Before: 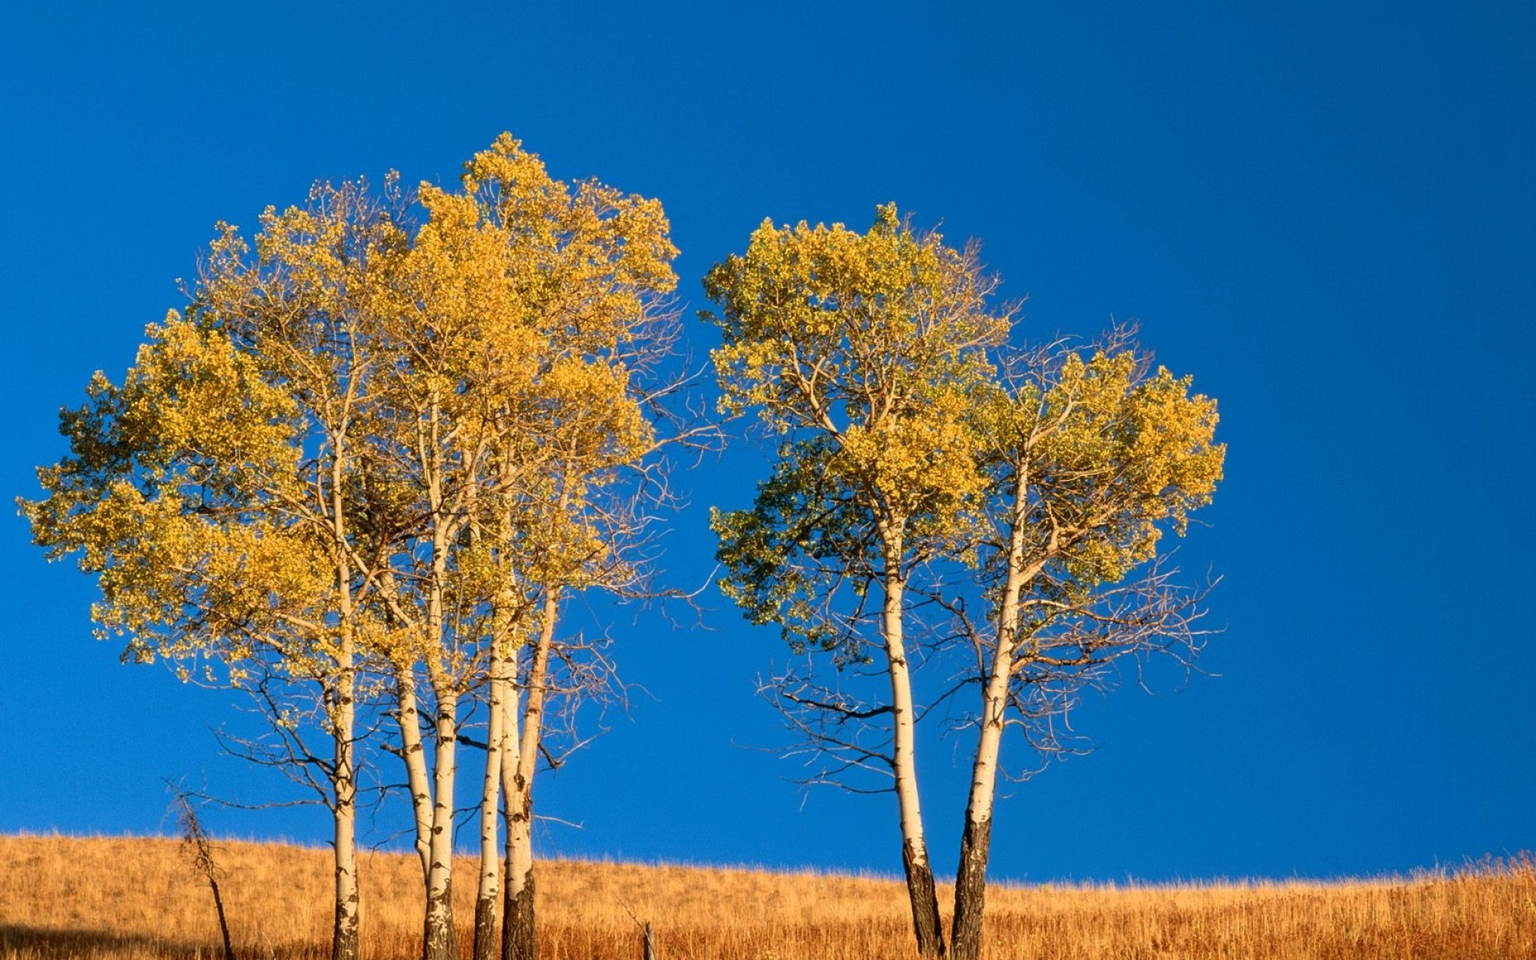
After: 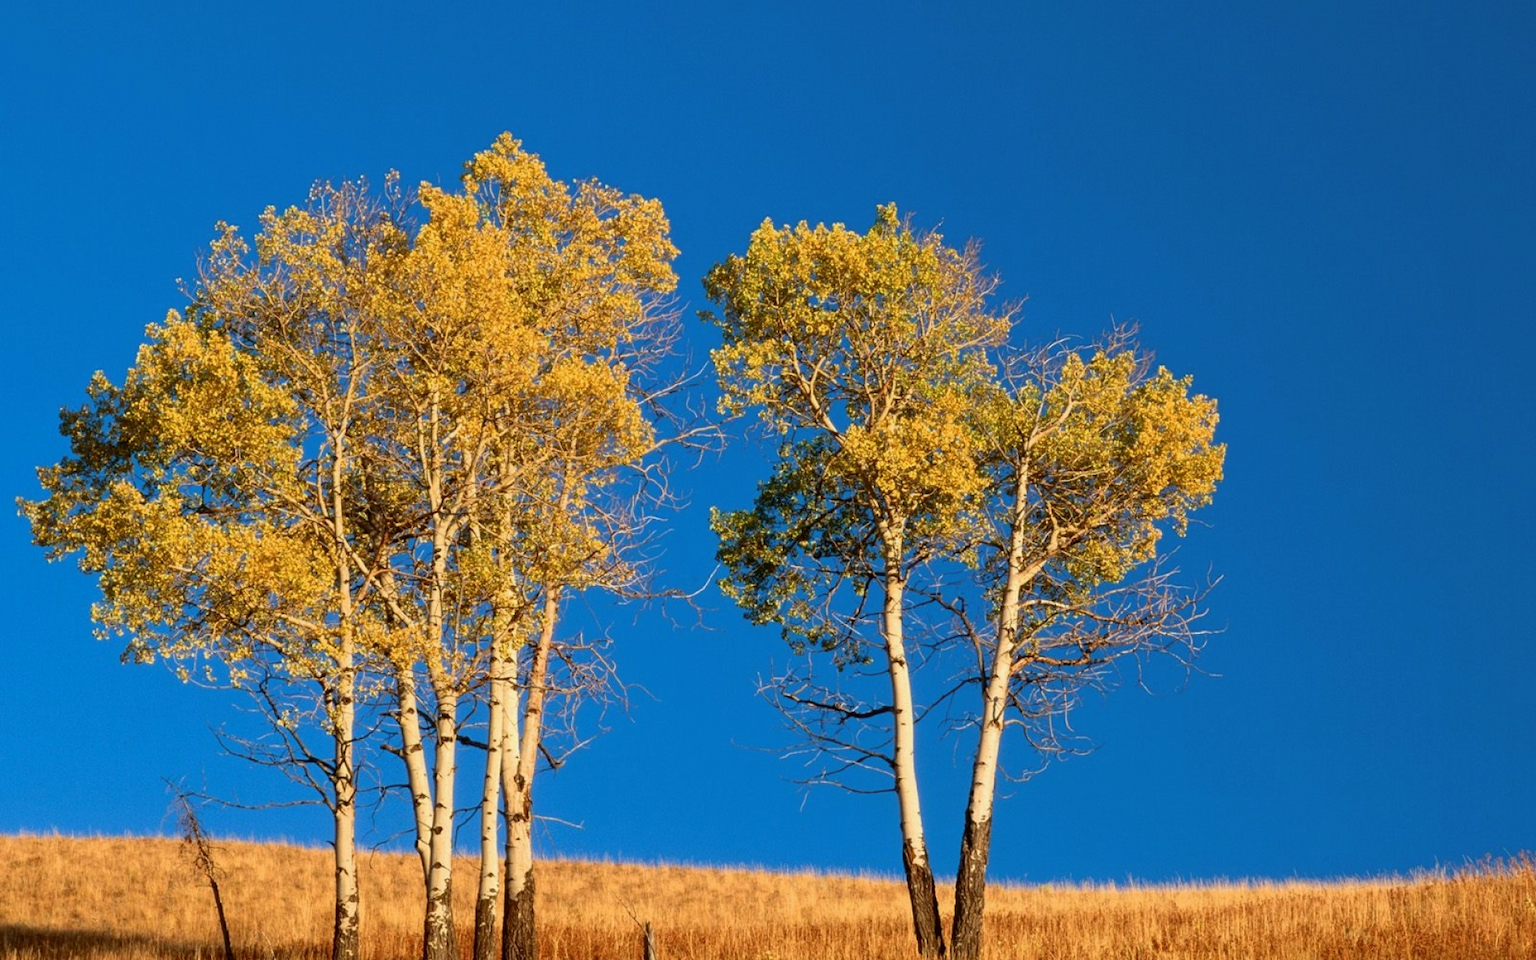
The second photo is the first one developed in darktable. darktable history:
color correction: highlights a* -2.99, highlights b* -2.42, shadows a* 2.31, shadows b* 2.96
